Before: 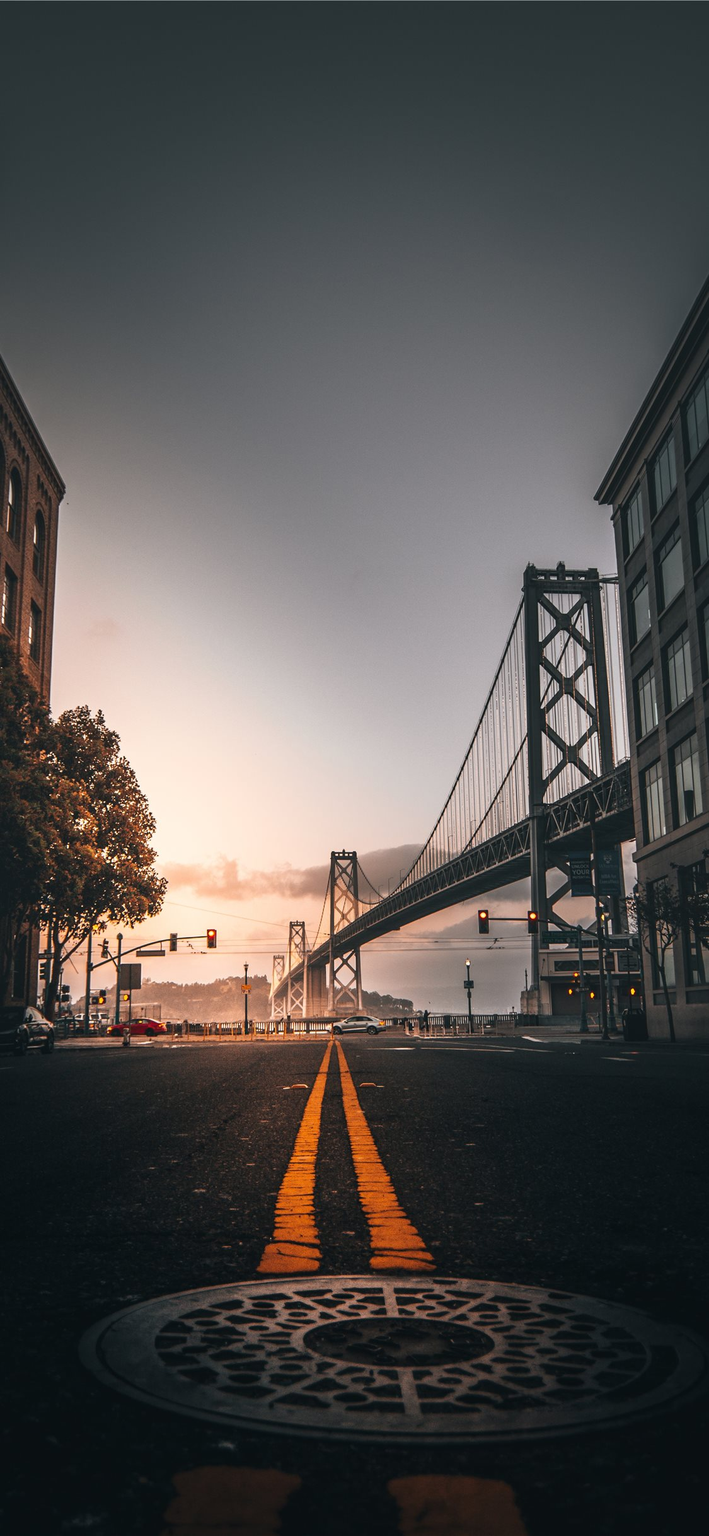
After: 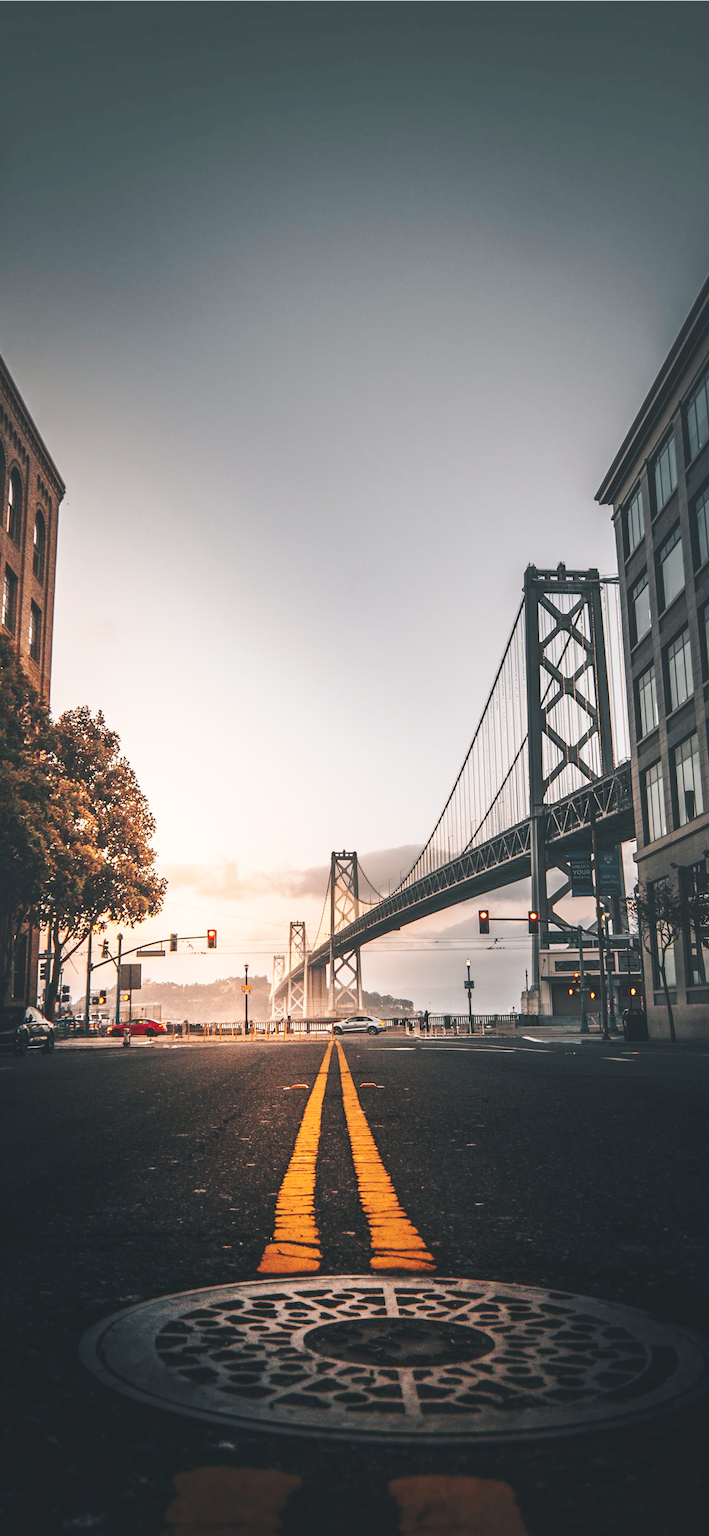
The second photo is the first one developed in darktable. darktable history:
base curve: curves: ch0 [(0, 0.007) (0.028, 0.063) (0.121, 0.311) (0.46, 0.743) (0.859, 0.957) (1, 1)], preserve colors none
contrast brightness saturation: saturation -0.047
